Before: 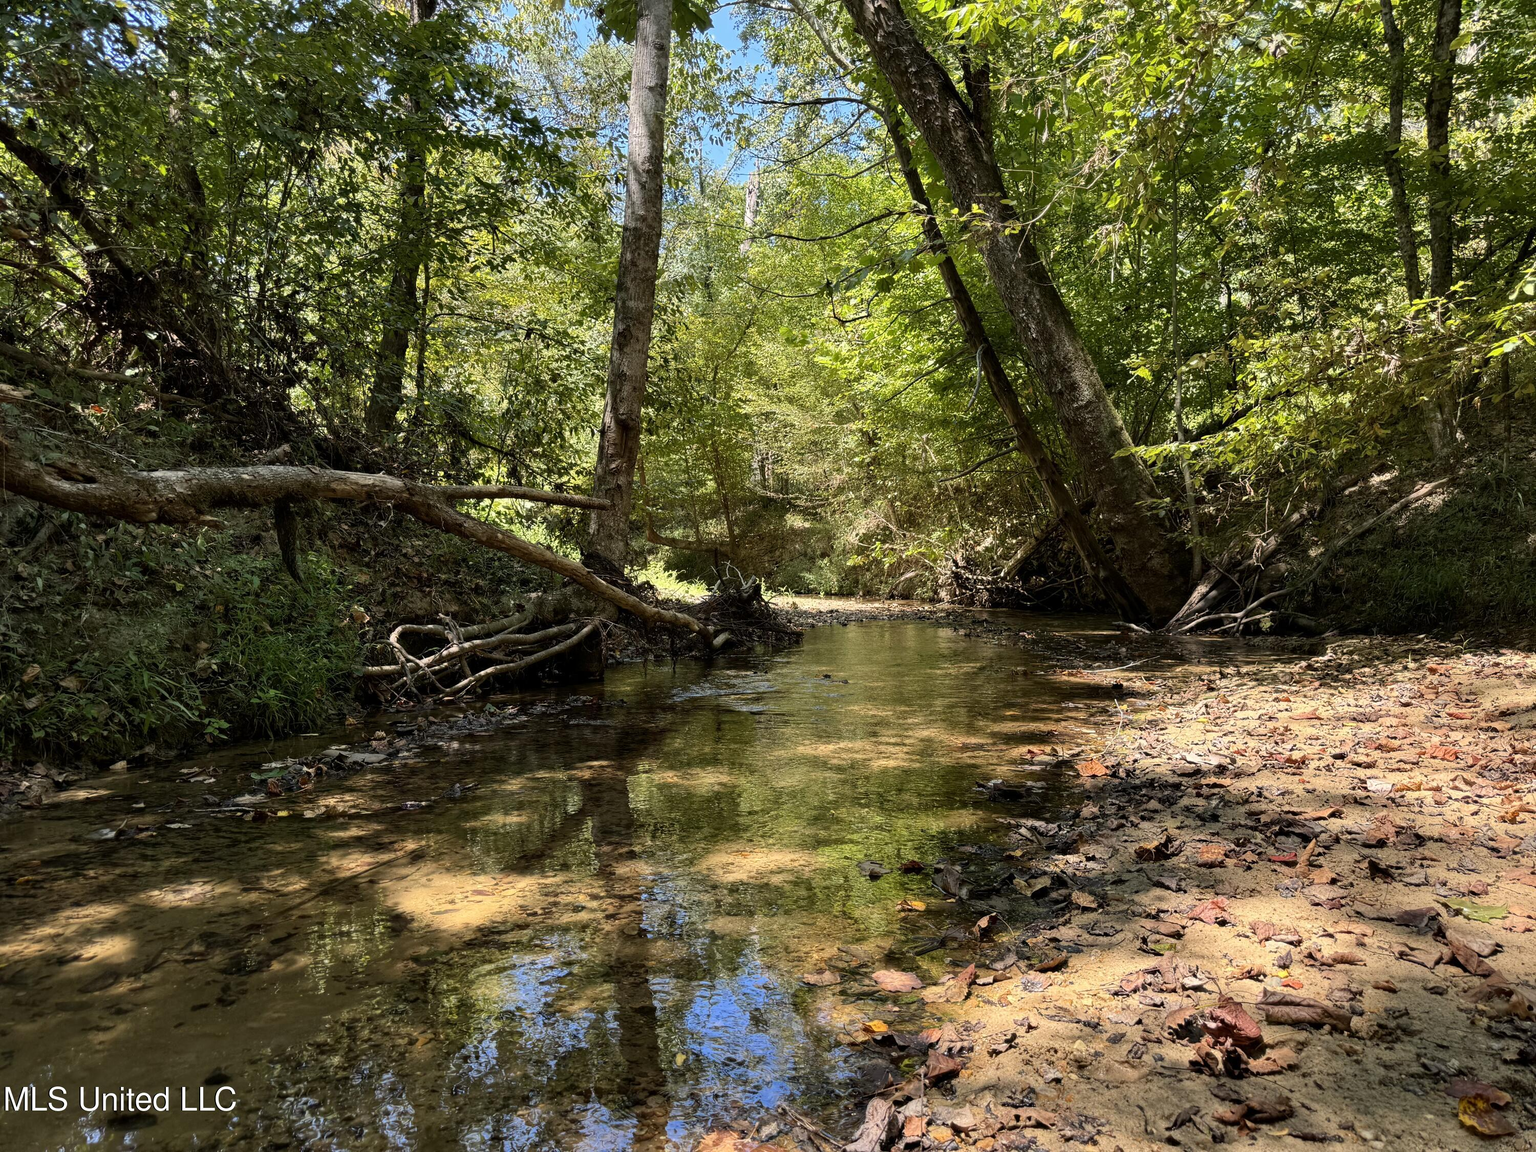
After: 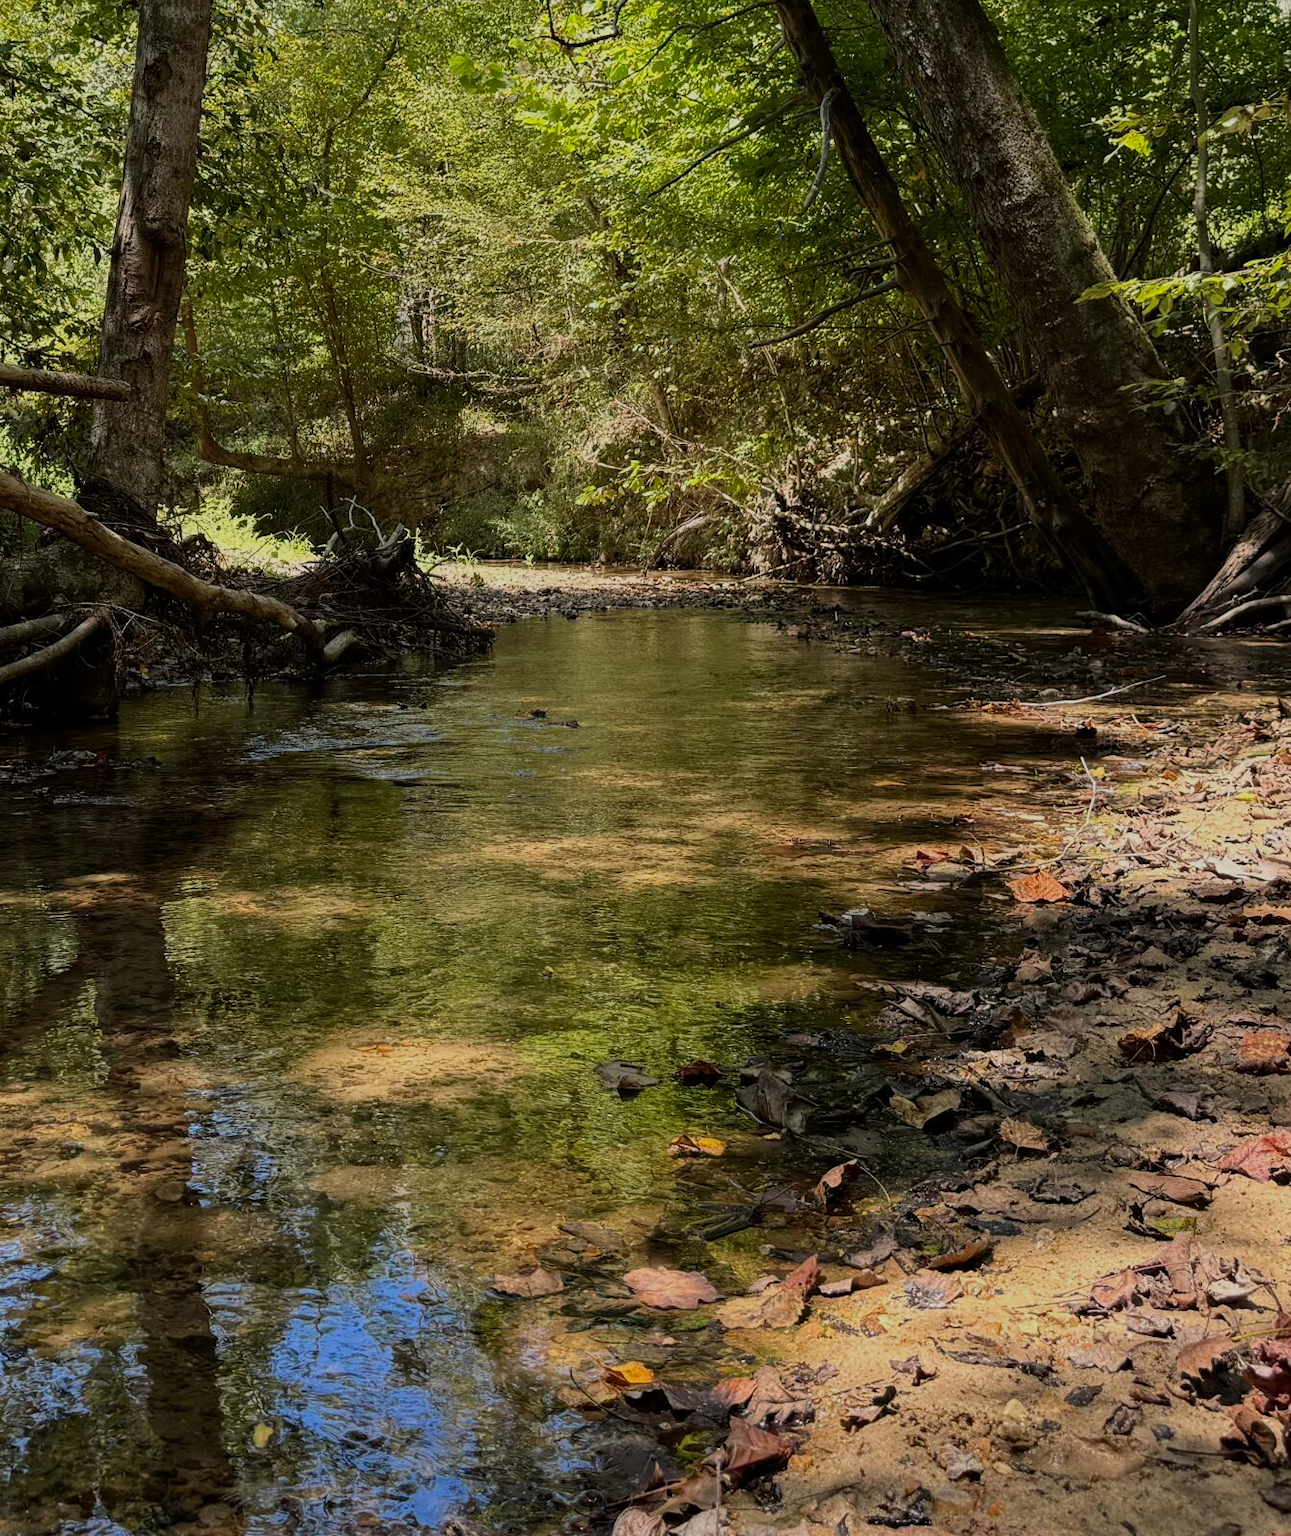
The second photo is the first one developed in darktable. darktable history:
exposure: exposure -0.602 EV, compensate highlight preservation false
crop: left 35.259%, top 25.835%, right 20.099%, bottom 3.382%
